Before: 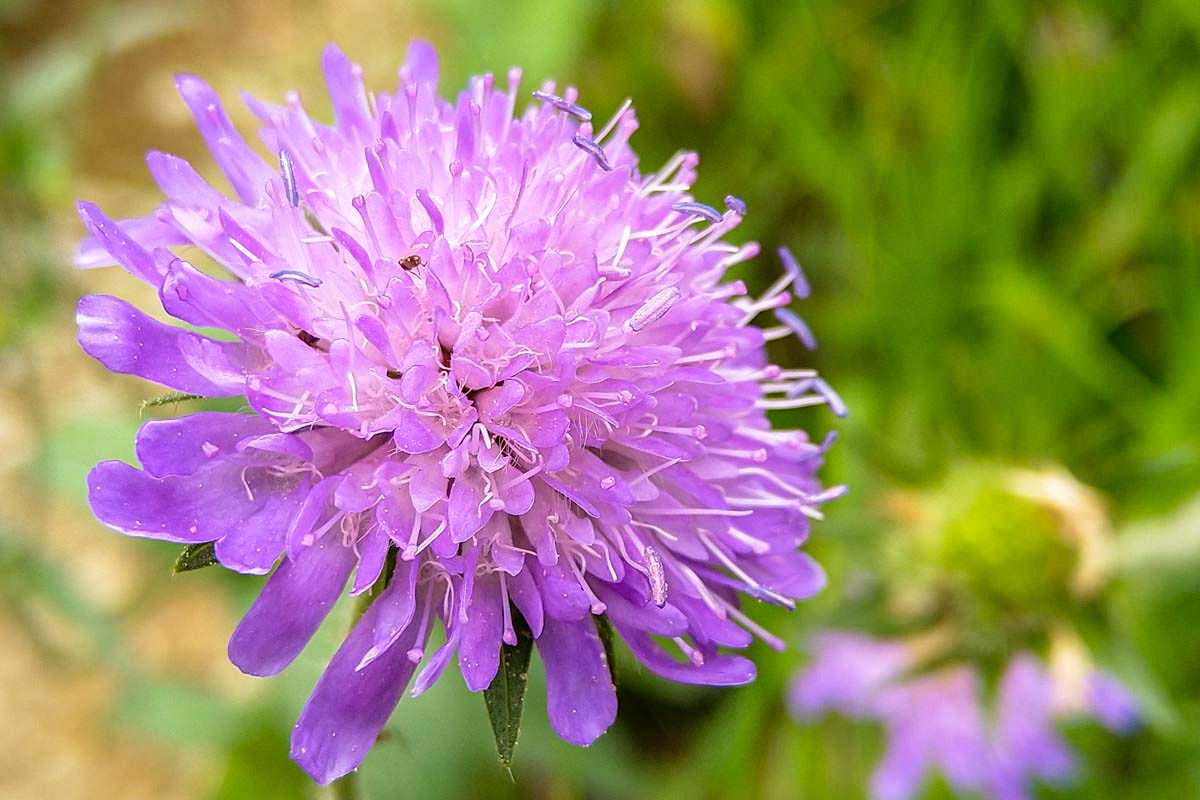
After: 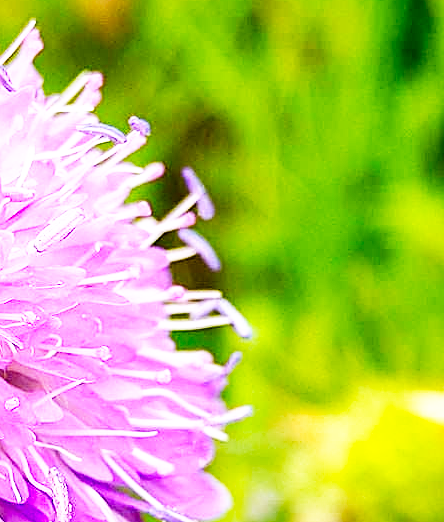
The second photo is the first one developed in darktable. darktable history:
base curve: curves: ch0 [(0, 0) (0.007, 0.004) (0.027, 0.03) (0.046, 0.07) (0.207, 0.54) (0.442, 0.872) (0.673, 0.972) (1, 1)], preserve colors none
contrast brightness saturation: saturation 0.132
crop and rotate: left 49.739%, top 10.1%, right 13.253%, bottom 24.556%
sharpen: on, module defaults
